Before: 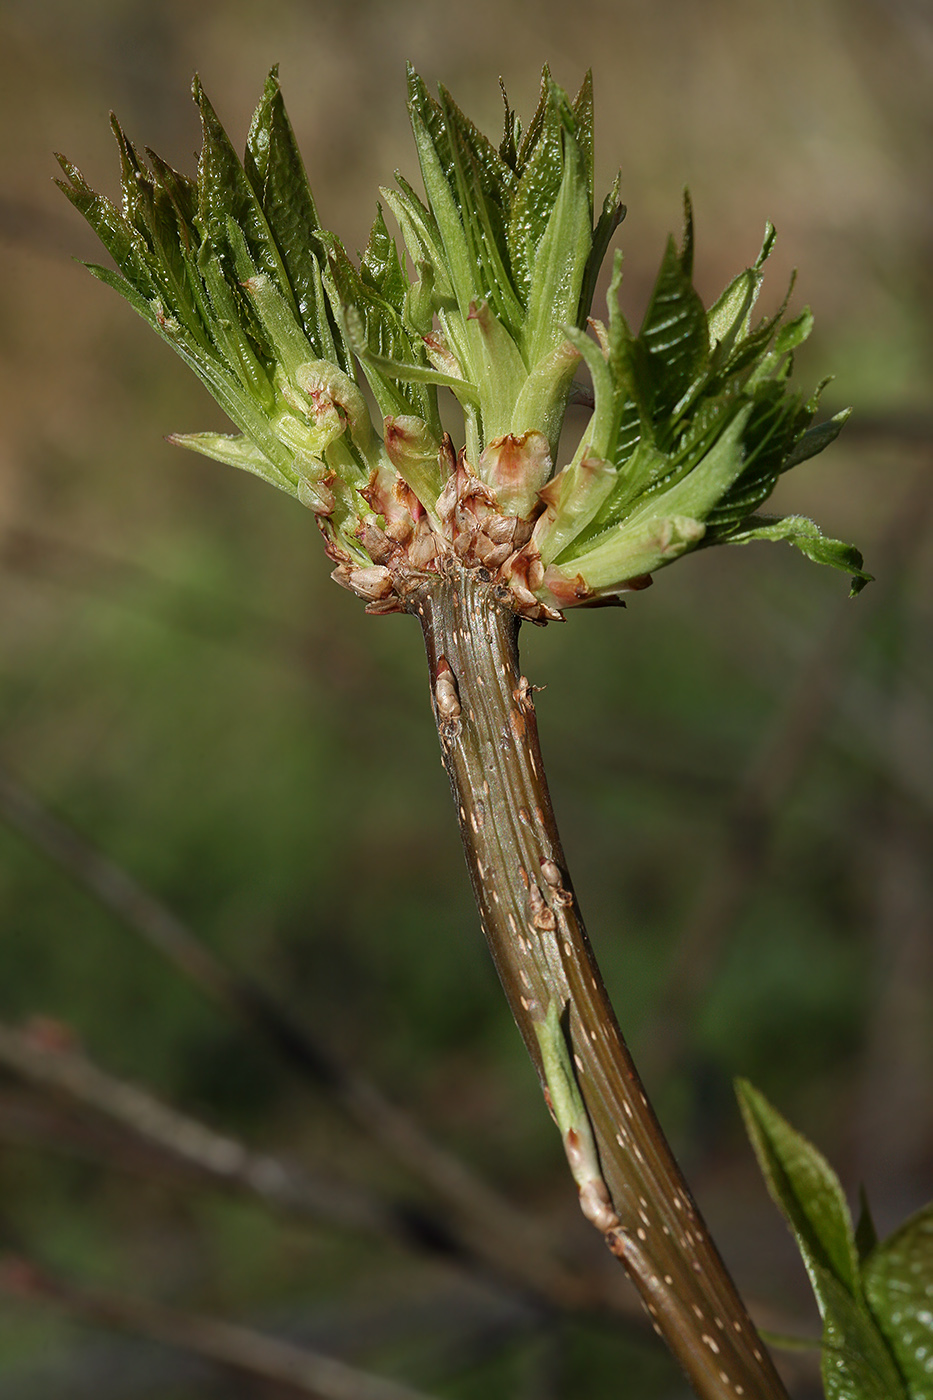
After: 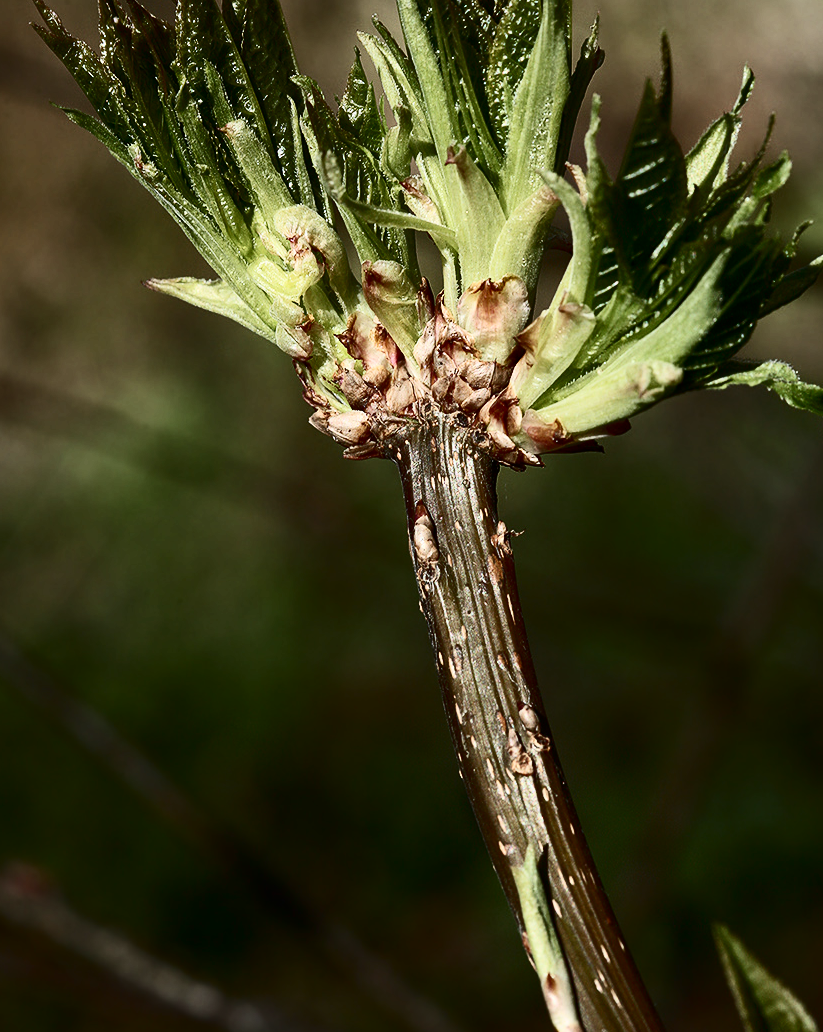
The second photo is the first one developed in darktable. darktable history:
contrast brightness saturation: contrast 0.494, saturation -0.105
crop and rotate: left 2.463%, top 11.117%, right 9.22%, bottom 15.154%
tone equalizer: -8 EV 0.031 EV
